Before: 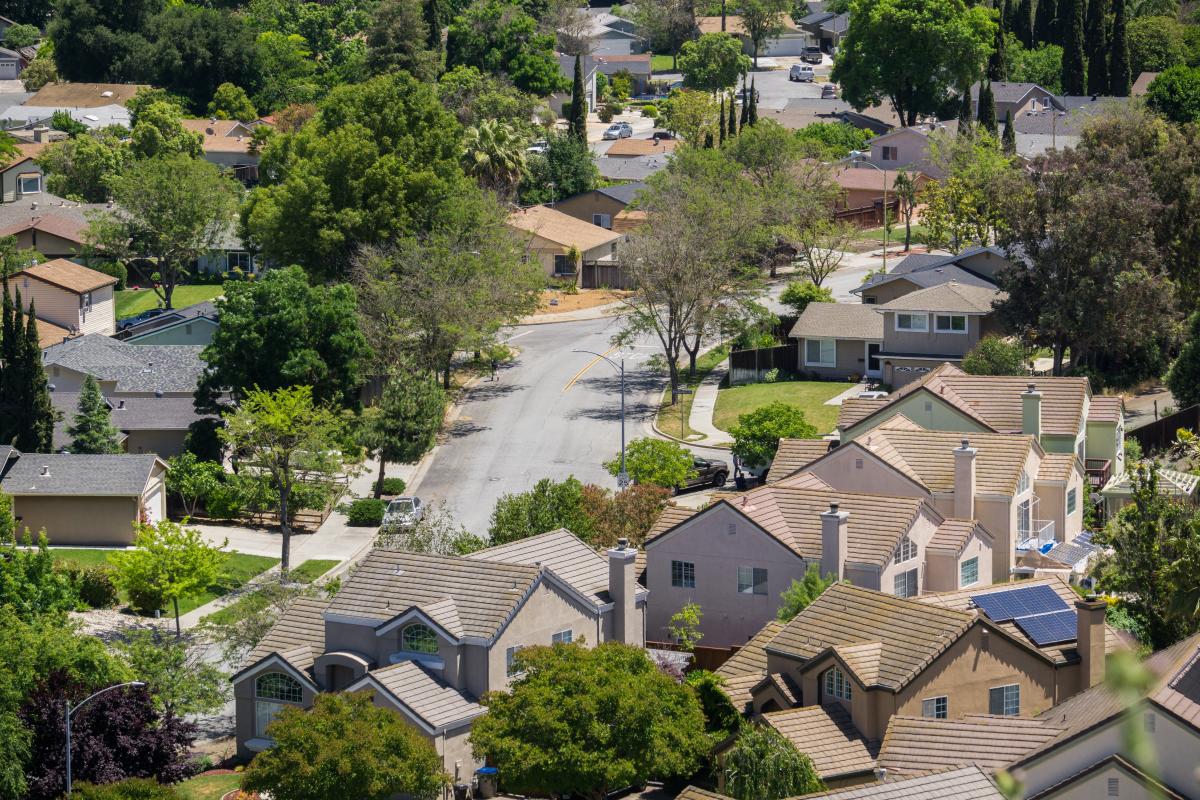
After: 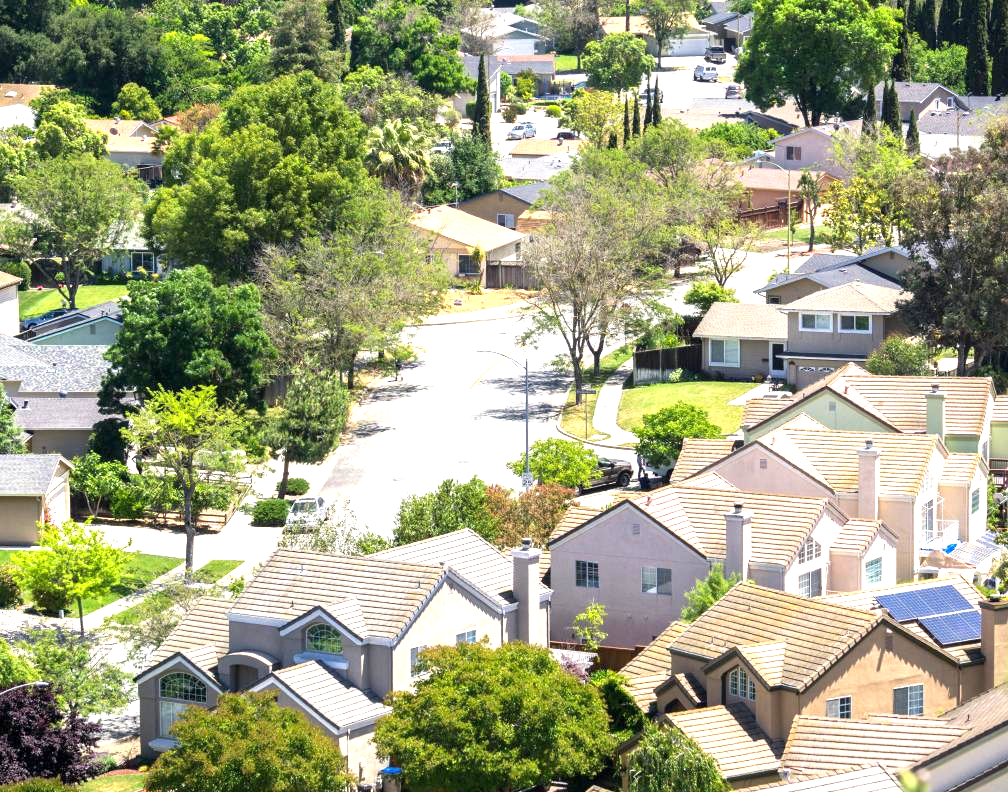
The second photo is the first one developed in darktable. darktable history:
crop: left 8.026%, right 7.374%
exposure: black level correction 0.001, exposure 1.398 EV, compensate exposure bias true, compensate highlight preservation false
